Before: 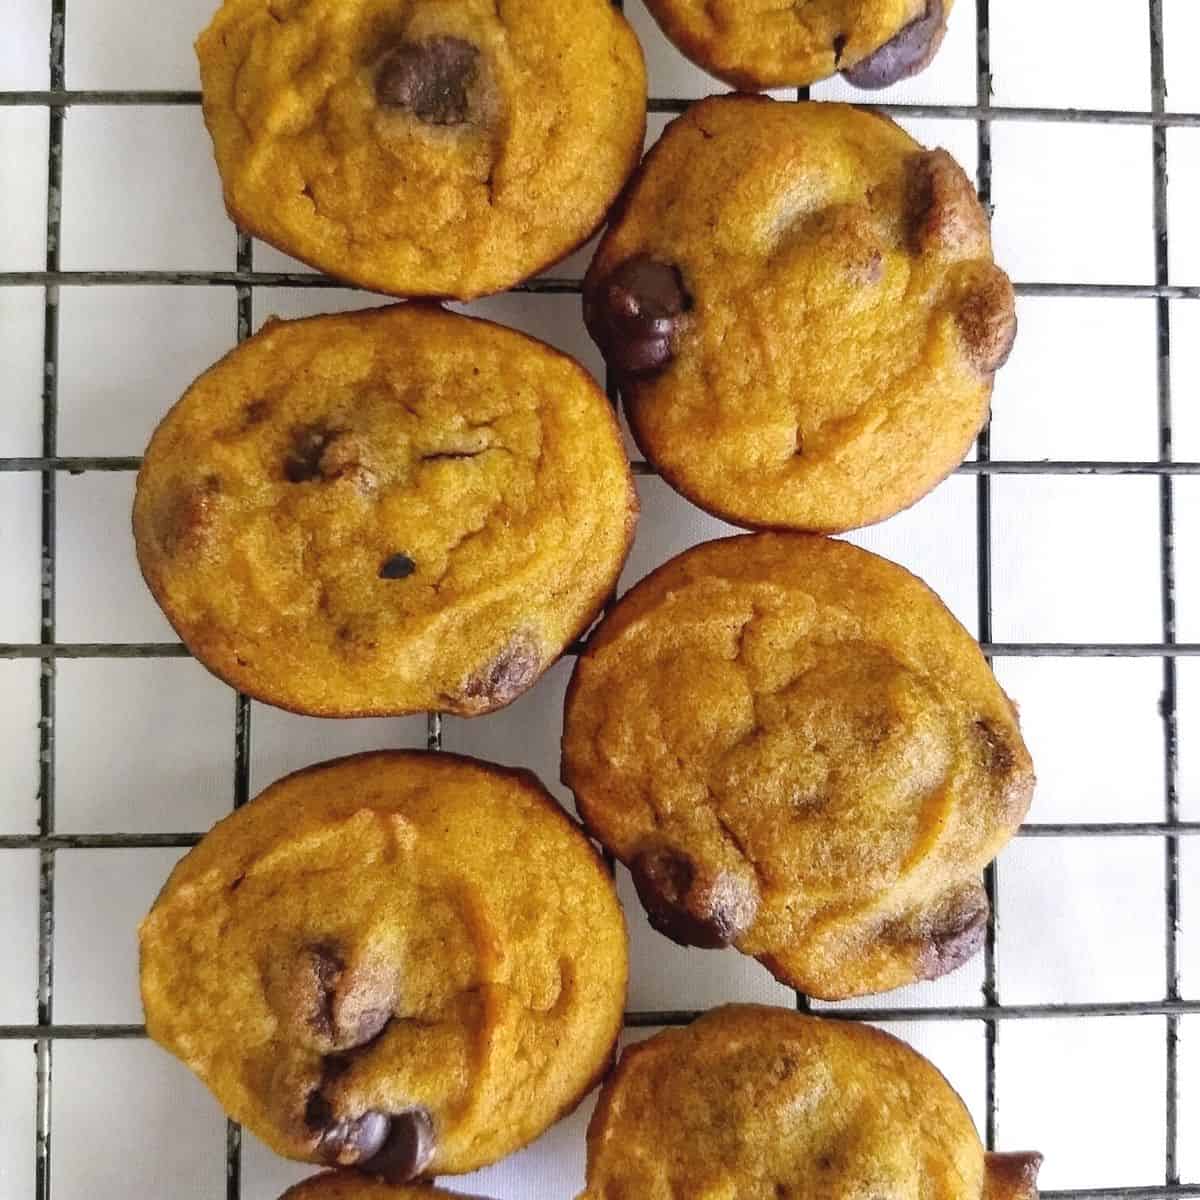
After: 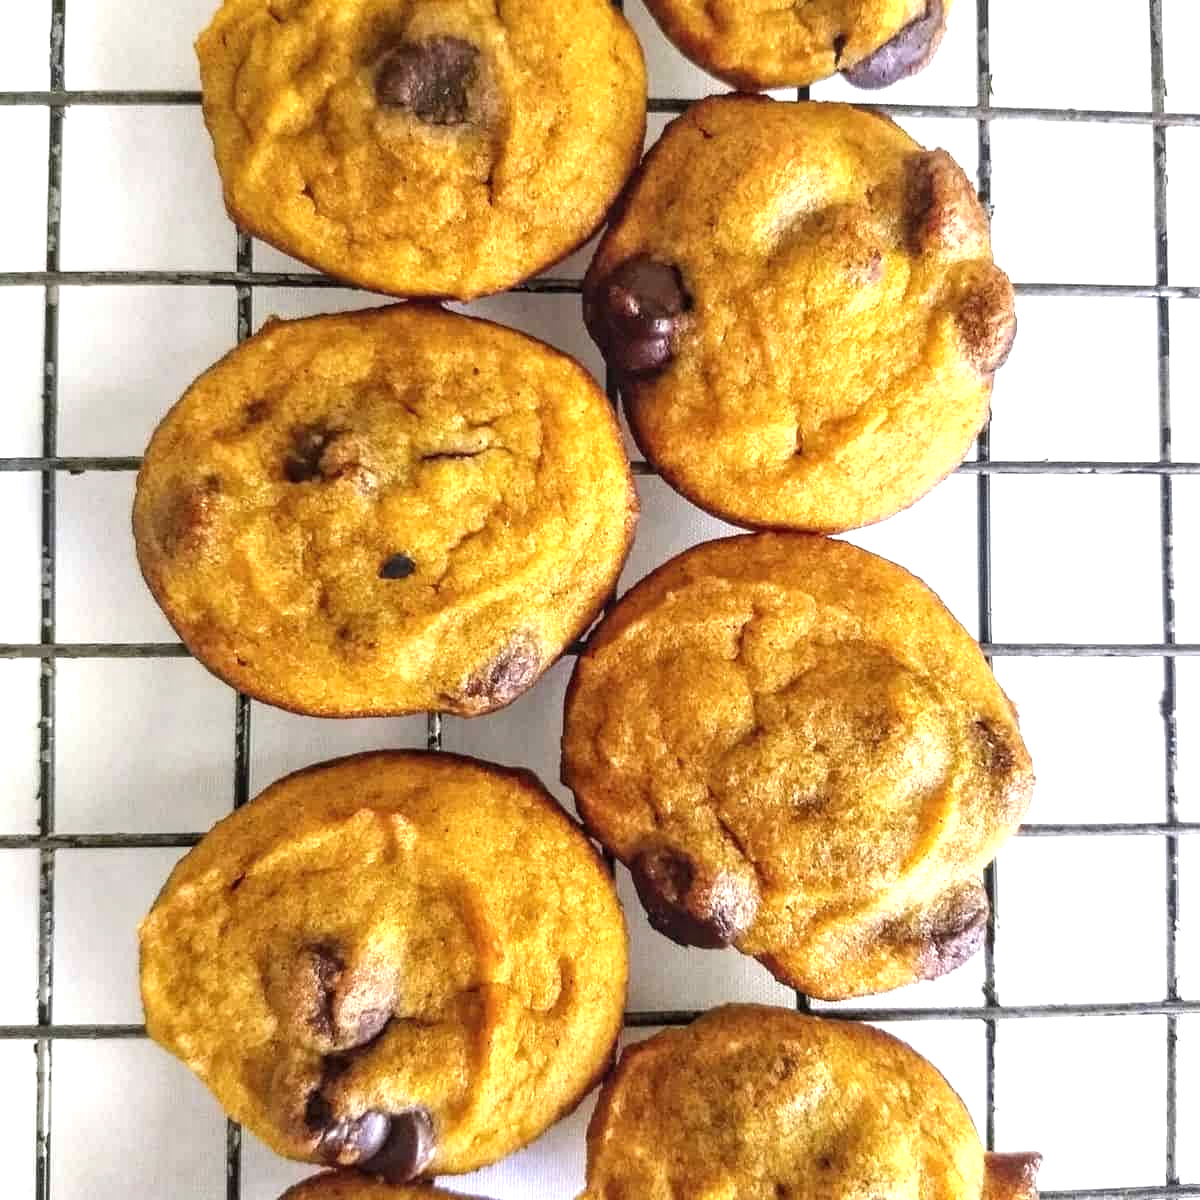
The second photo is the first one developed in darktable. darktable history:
exposure: exposure 0.74 EV, compensate highlight preservation false
local contrast: detail 130%
